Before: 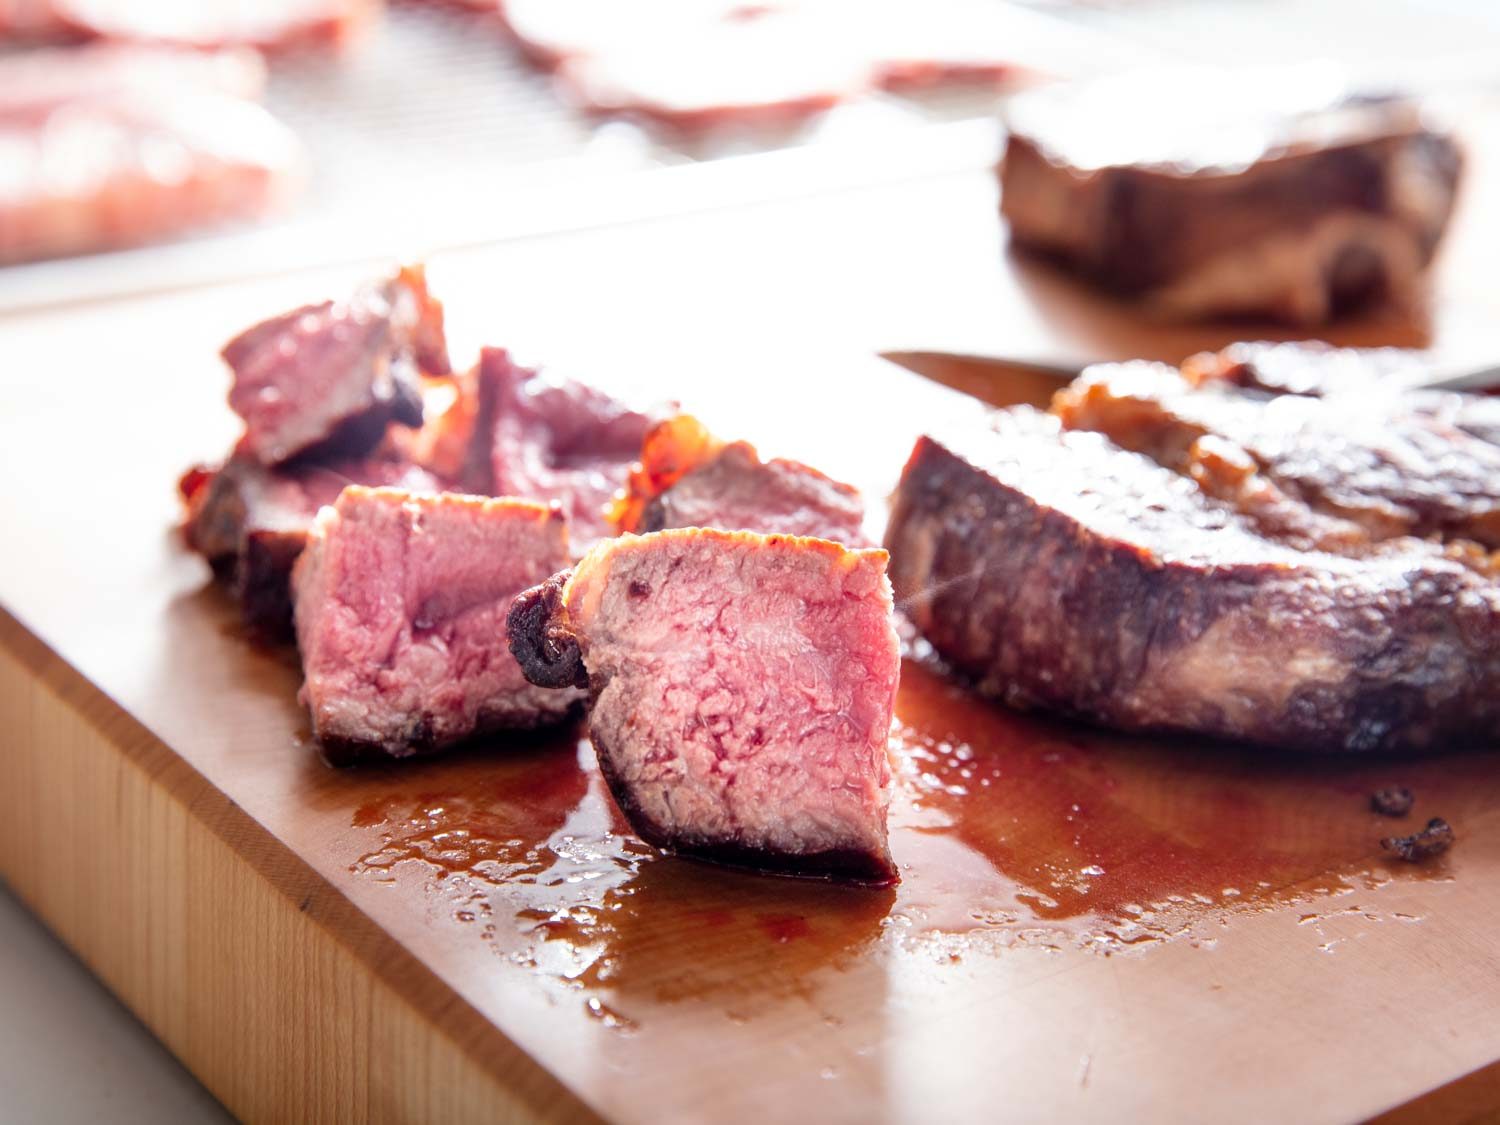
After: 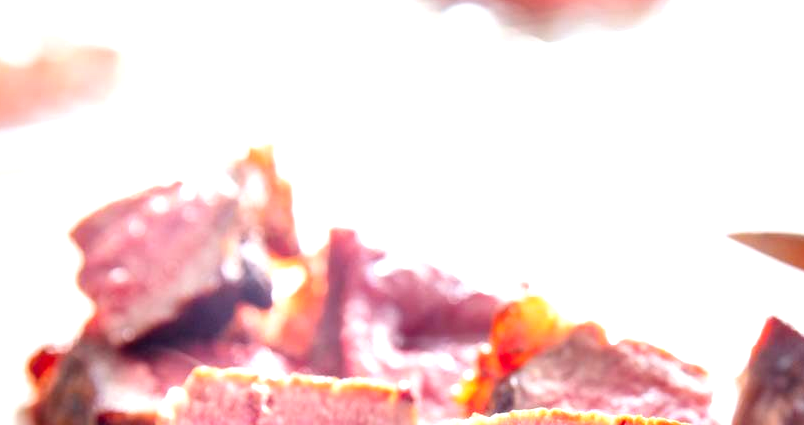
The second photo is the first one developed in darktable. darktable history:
exposure: black level correction 0.001, exposure 0.5 EV, compensate exposure bias true, compensate highlight preservation false
color balance rgb: perceptual saturation grading › global saturation 10%, global vibrance 10%
crop: left 10.121%, top 10.631%, right 36.218%, bottom 51.526%
